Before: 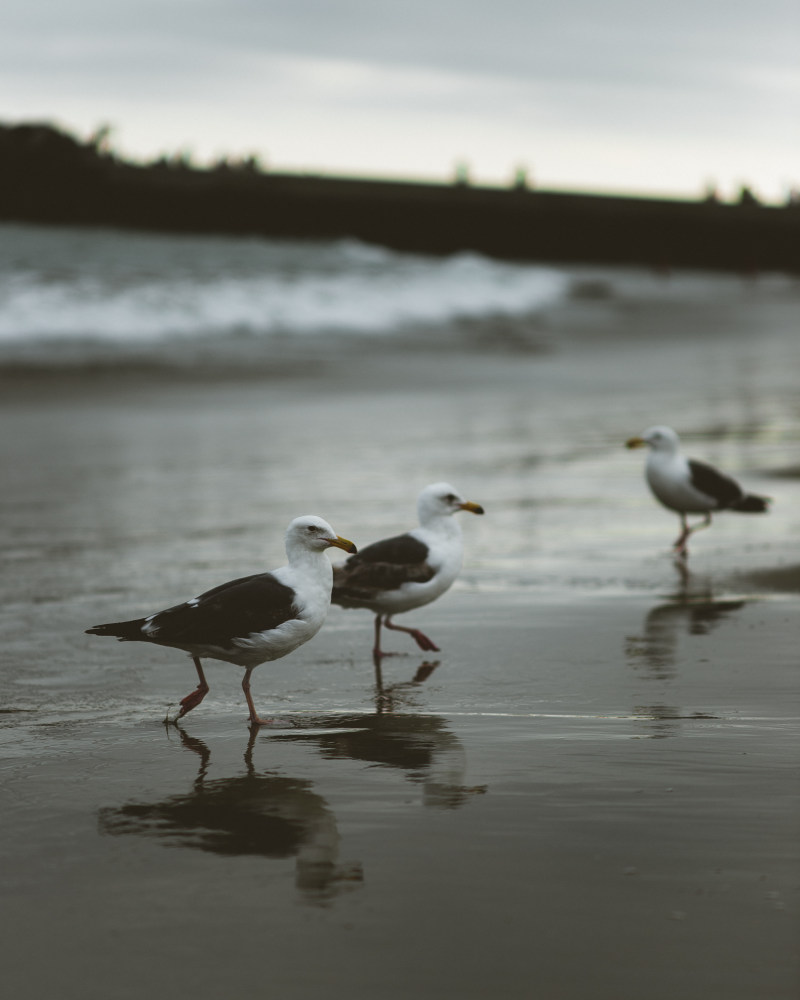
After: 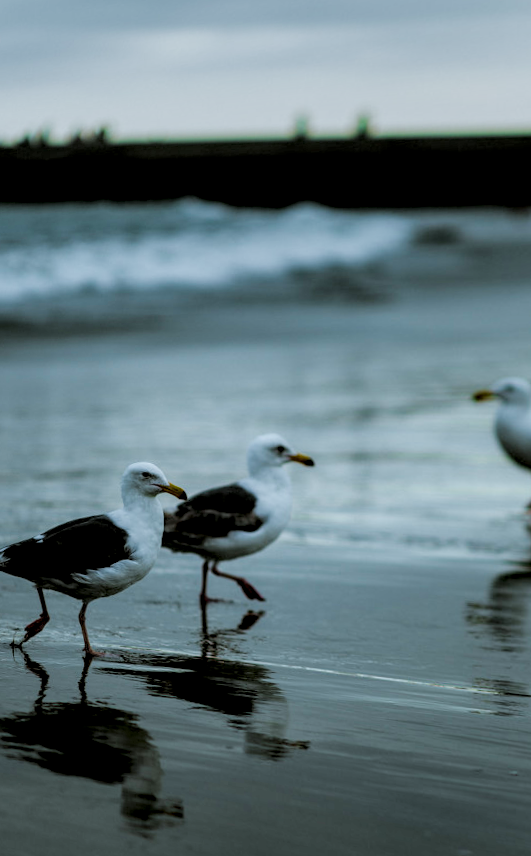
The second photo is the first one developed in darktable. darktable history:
rotate and perspective: rotation 1.69°, lens shift (vertical) -0.023, lens shift (horizontal) -0.291, crop left 0.025, crop right 0.988, crop top 0.092, crop bottom 0.842
crop and rotate: left 13.537%, right 19.796%
filmic rgb: black relative exposure -4.4 EV, white relative exposure 5 EV, threshold 3 EV, hardness 2.23, latitude 40.06%, contrast 1.15, highlights saturation mix 10%, shadows ↔ highlights balance 1.04%, preserve chrominance RGB euclidean norm (legacy), color science v4 (2020), enable highlight reconstruction true
color calibration: illuminant F (fluorescent), F source F9 (Cool White Deluxe 4150 K) – high CRI, x 0.374, y 0.373, temperature 4158.34 K
exposure: exposure 0.2 EV, compensate highlight preservation false
local contrast: highlights 60%, shadows 60%, detail 160%
